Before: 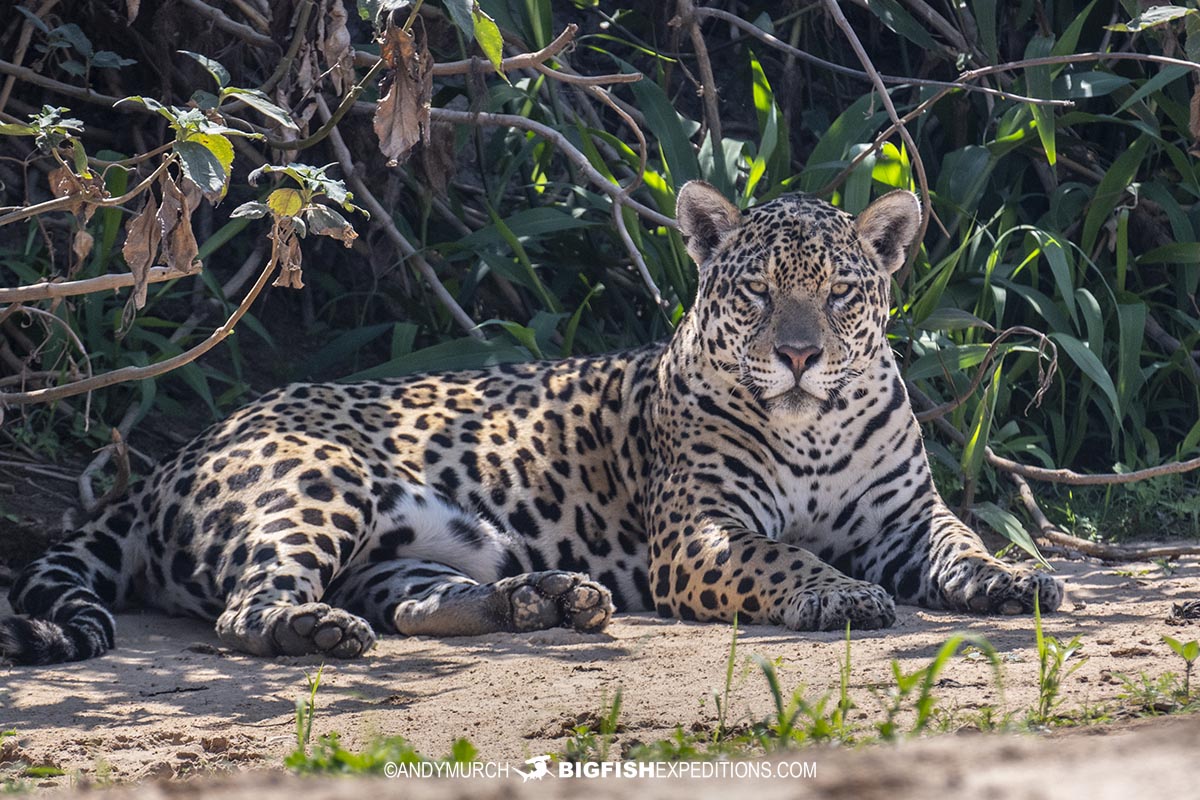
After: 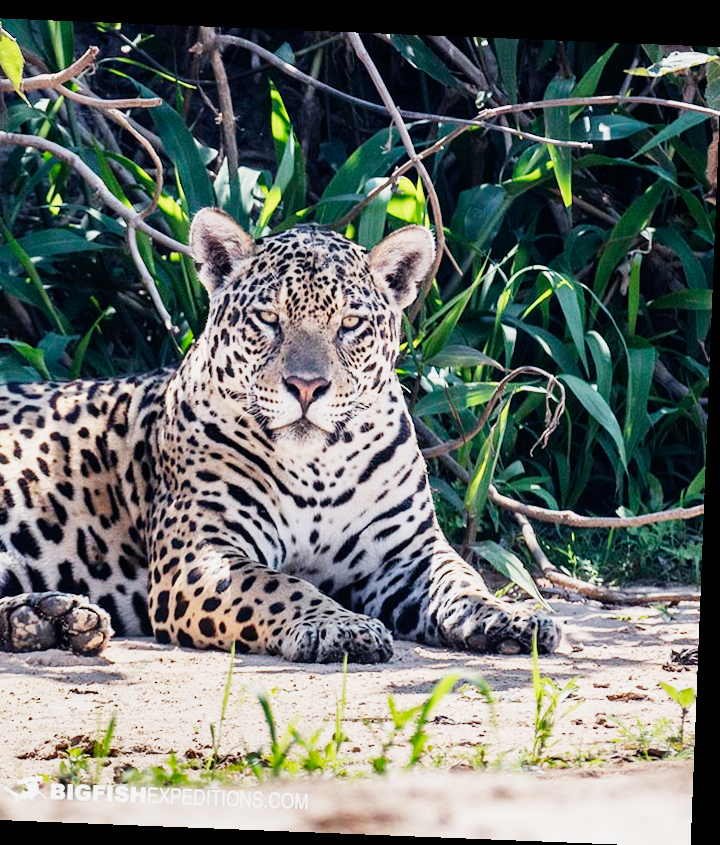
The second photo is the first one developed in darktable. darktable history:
exposure: exposure 1.061 EV, compensate highlight preservation false
crop: left 41.402%
rotate and perspective: rotation 2.27°, automatic cropping off
sigmoid: contrast 1.8, skew -0.2, preserve hue 0%, red attenuation 0.1, red rotation 0.035, green attenuation 0.1, green rotation -0.017, blue attenuation 0.15, blue rotation -0.052, base primaries Rec2020
color balance: mode lift, gamma, gain (sRGB)
